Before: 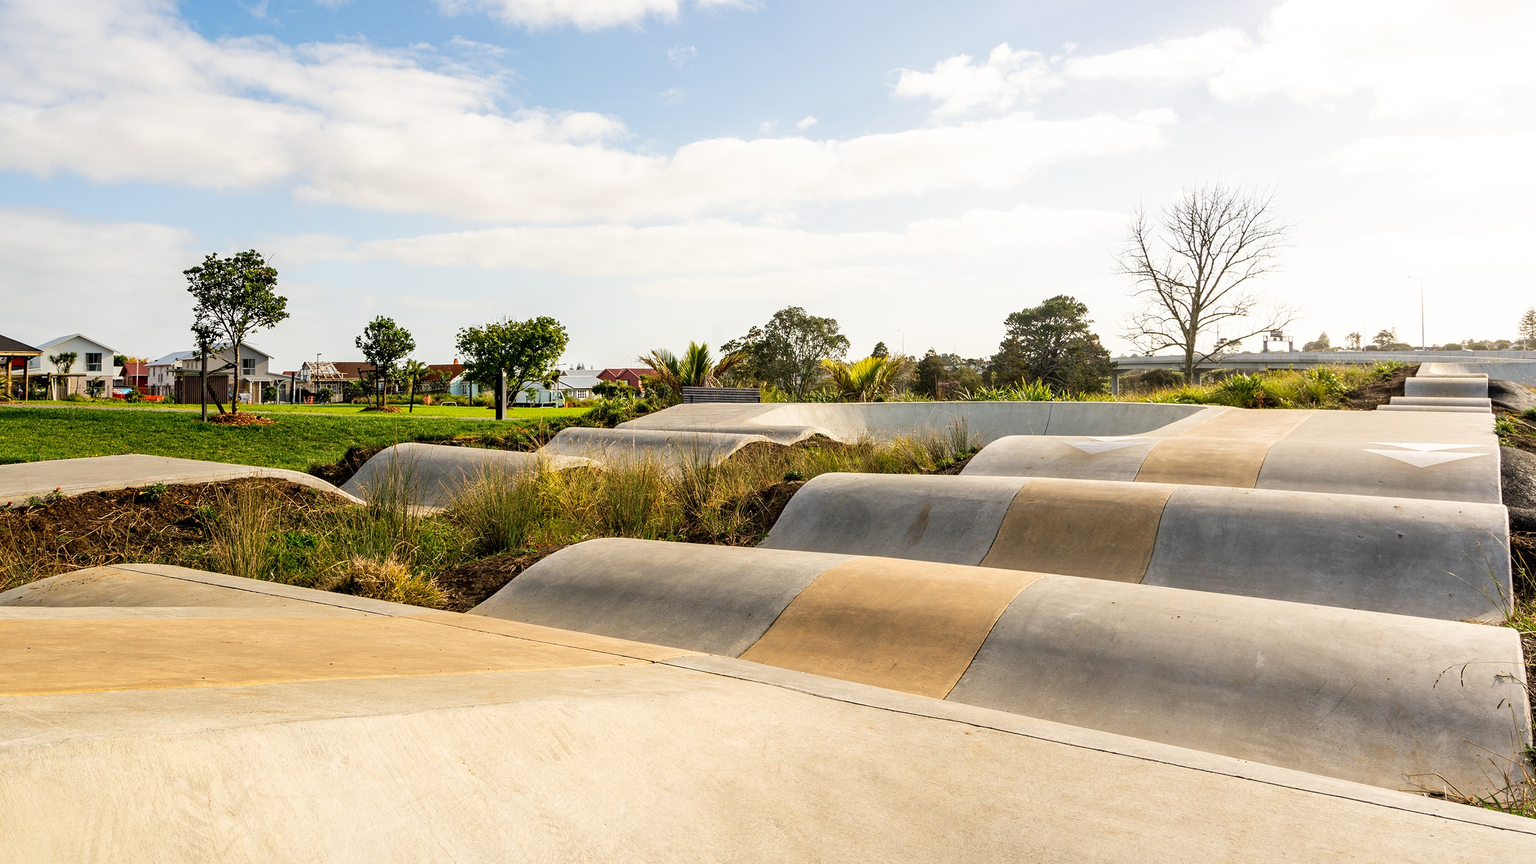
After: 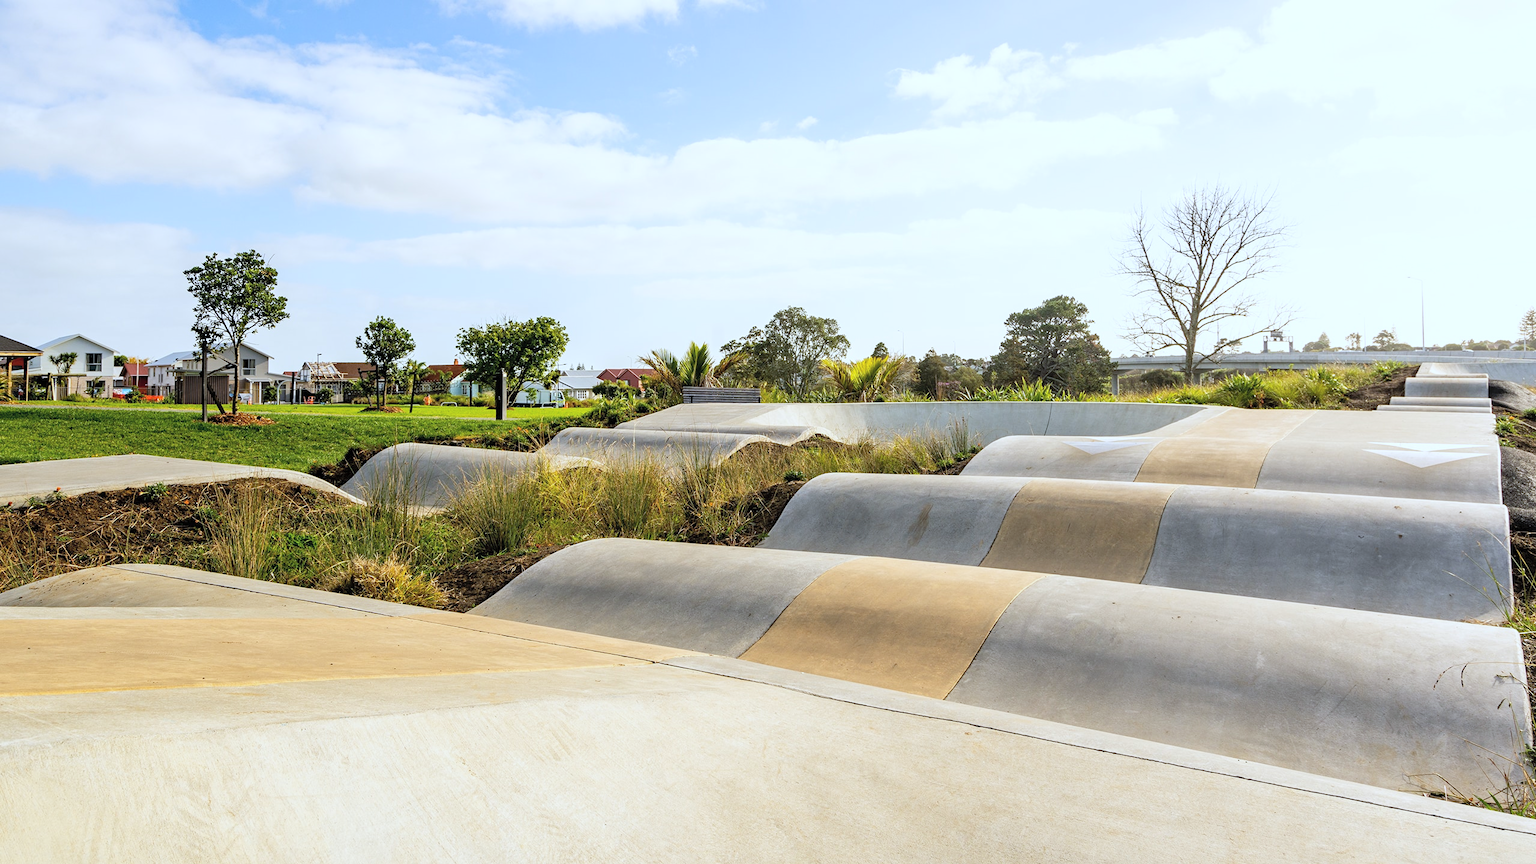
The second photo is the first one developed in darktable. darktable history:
contrast brightness saturation: brightness 0.13
white balance: red 0.924, blue 1.095
